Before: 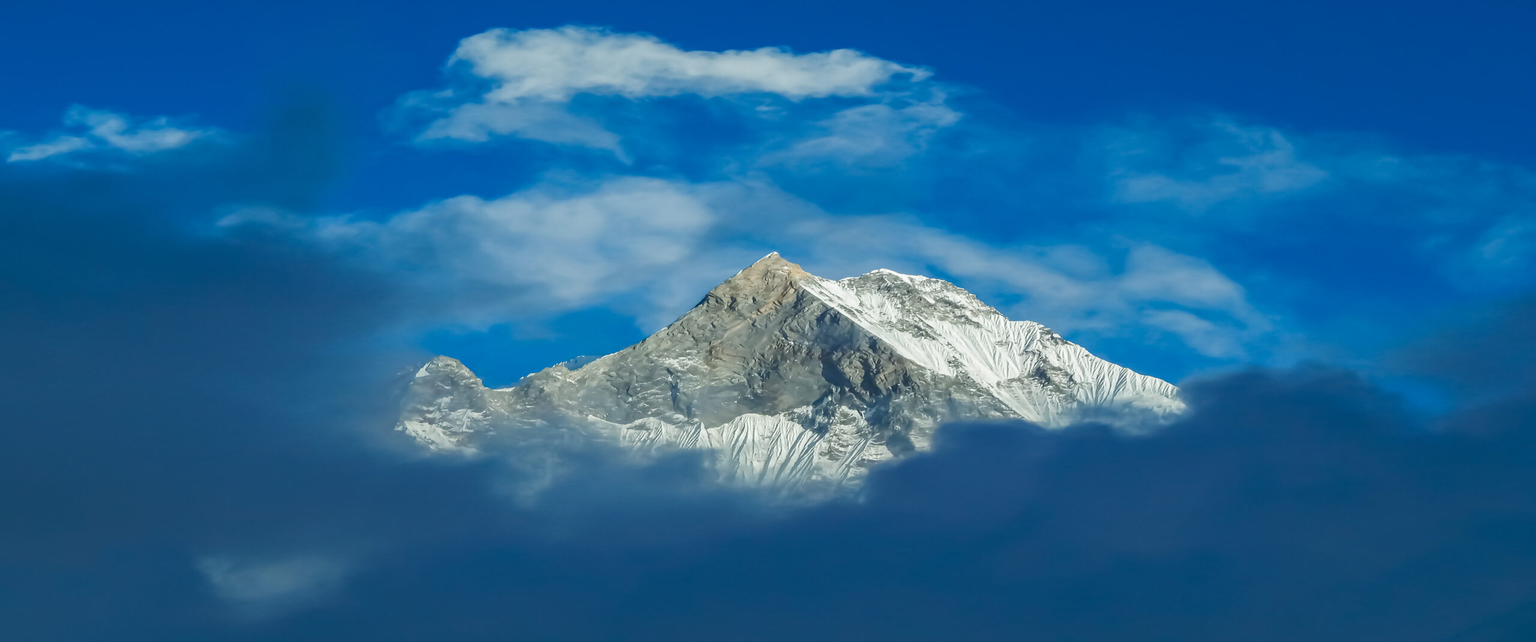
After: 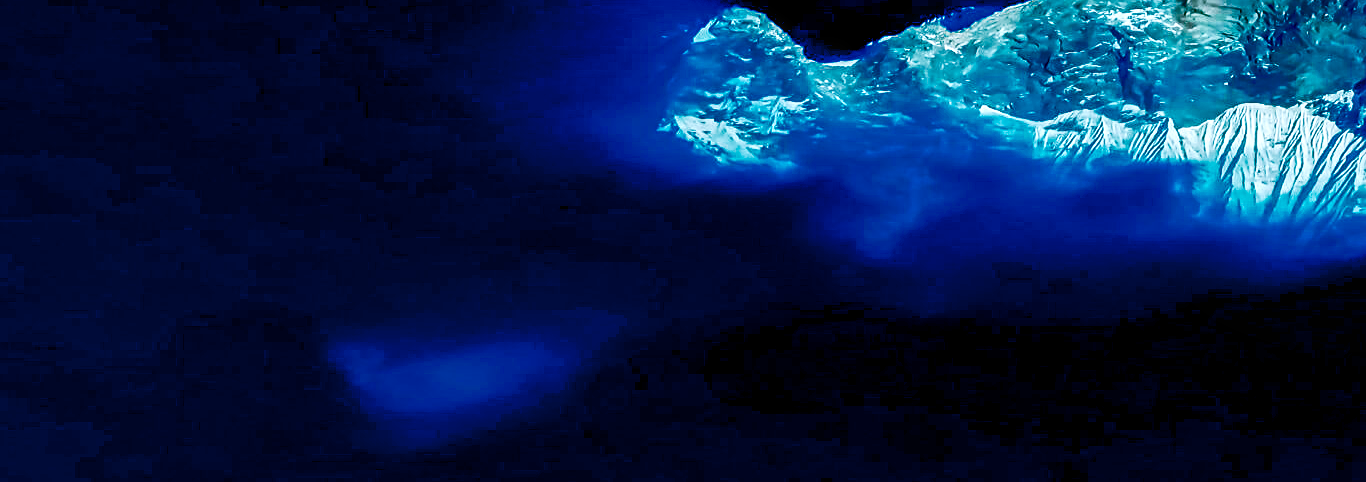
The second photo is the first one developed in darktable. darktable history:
sharpen: on, module defaults
color balance rgb: linear chroma grading › global chroma 6.48%, perceptual saturation grading › global saturation 12.96%, global vibrance 6.02%
white balance: emerald 1
crop and rotate: top 54.778%, right 46.61%, bottom 0.159%
local contrast: detail 130%
contrast brightness saturation: brightness -1, saturation 1
base curve: curves: ch0 [(0, 0) (0.028, 0.03) (0.121, 0.232) (0.46, 0.748) (0.859, 0.968) (1, 1)], preserve colors none
color calibration: output R [1.422, -0.35, -0.252, 0], output G [-0.238, 1.259, -0.084, 0], output B [-0.081, -0.196, 1.58, 0], output brightness [0.49, 0.671, -0.57, 0], illuminant same as pipeline (D50), adaptation none (bypass), saturation algorithm version 1 (2020)
